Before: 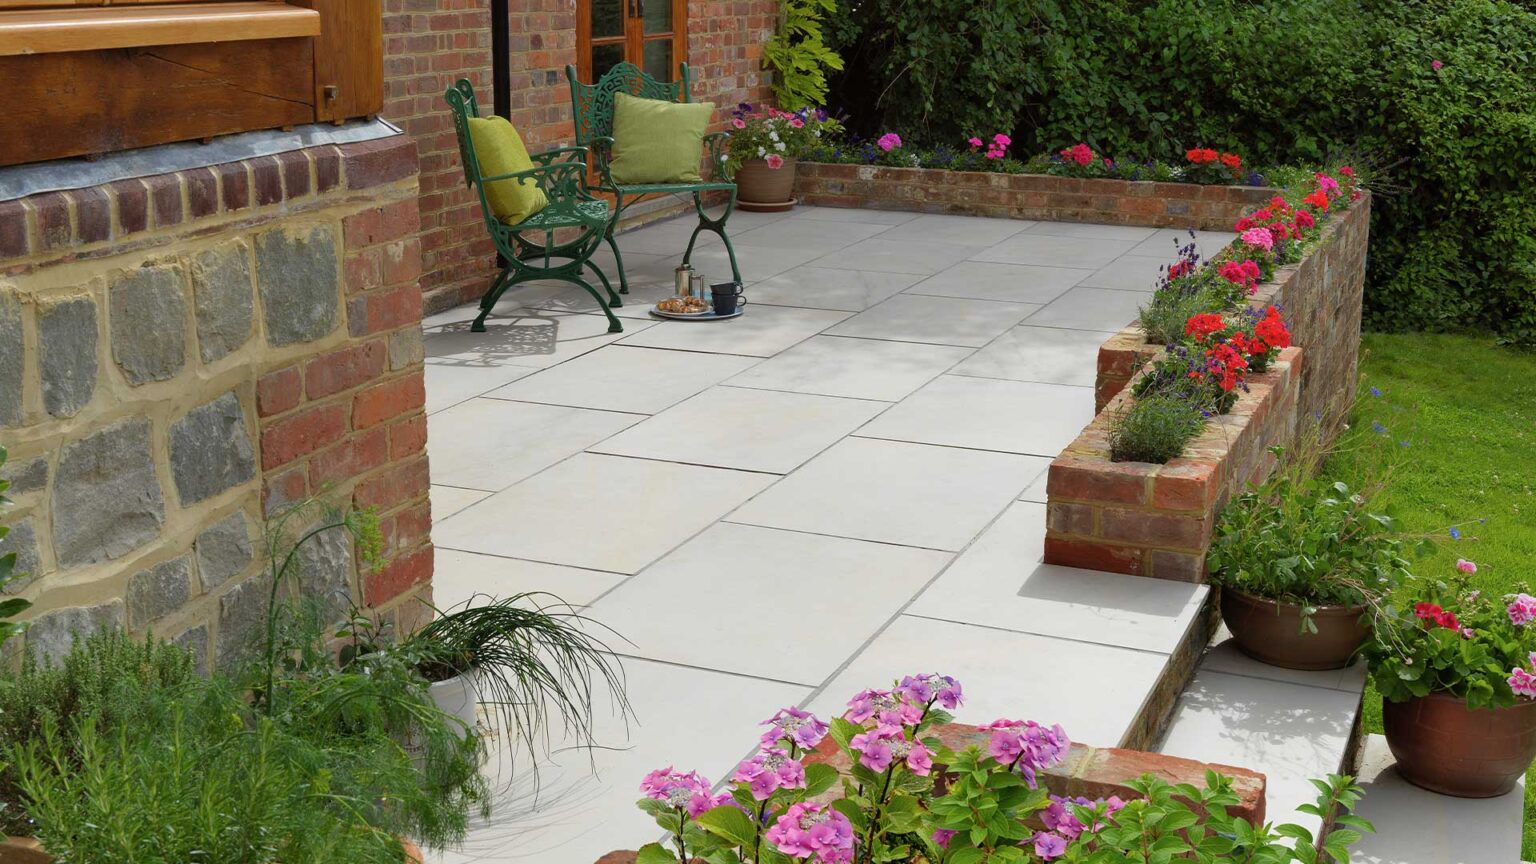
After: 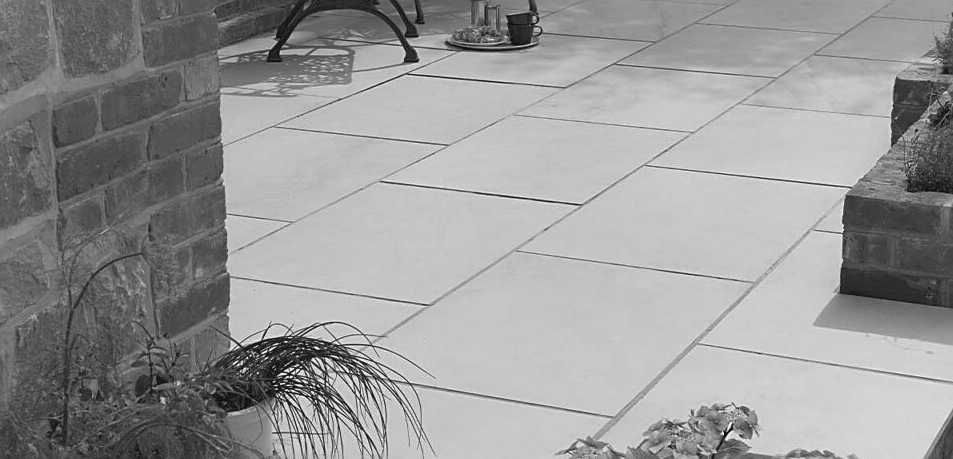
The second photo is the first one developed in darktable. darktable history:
crop: left 13.312%, top 31.28%, right 24.627%, bottom 15.582%
exposure: exposure -0.041 EV, compensate highlight preservation false
velvia: on, module defaults
color zones: curves: ch0 [(0, 0.5) (0.125, 0.4) (0.25, 0.5) (0.375, 0.4) (0.5, 0.4) (0.625, 0.35) (0.75, 0.35) (0.875, 0.5)]; ch1 [(0, 0.35) (0.125, 0.45) (0.25, 0.35) (0.375, 0.35) (0.5, 0.35) (0.625, 0.35) (0.75, 0.45) (0.875, 0.35)]; ch2 [(0, 0.6) (0.125, 0.5) (0.25, 0.5) (0.375, 0.6) (0.5, 0.6) (0.625, 0.5) (0.75, 0.5) (0.875, 0.5)]
monochrome: a 14.95, b -89.96
sharpen: on, module defaults
tone curve: curves: ch0 [(0, 0.042) (0.129, 0.18) (0.501, 0.497) (1, 1)], color space Lab, linked channels, preserve colors none
